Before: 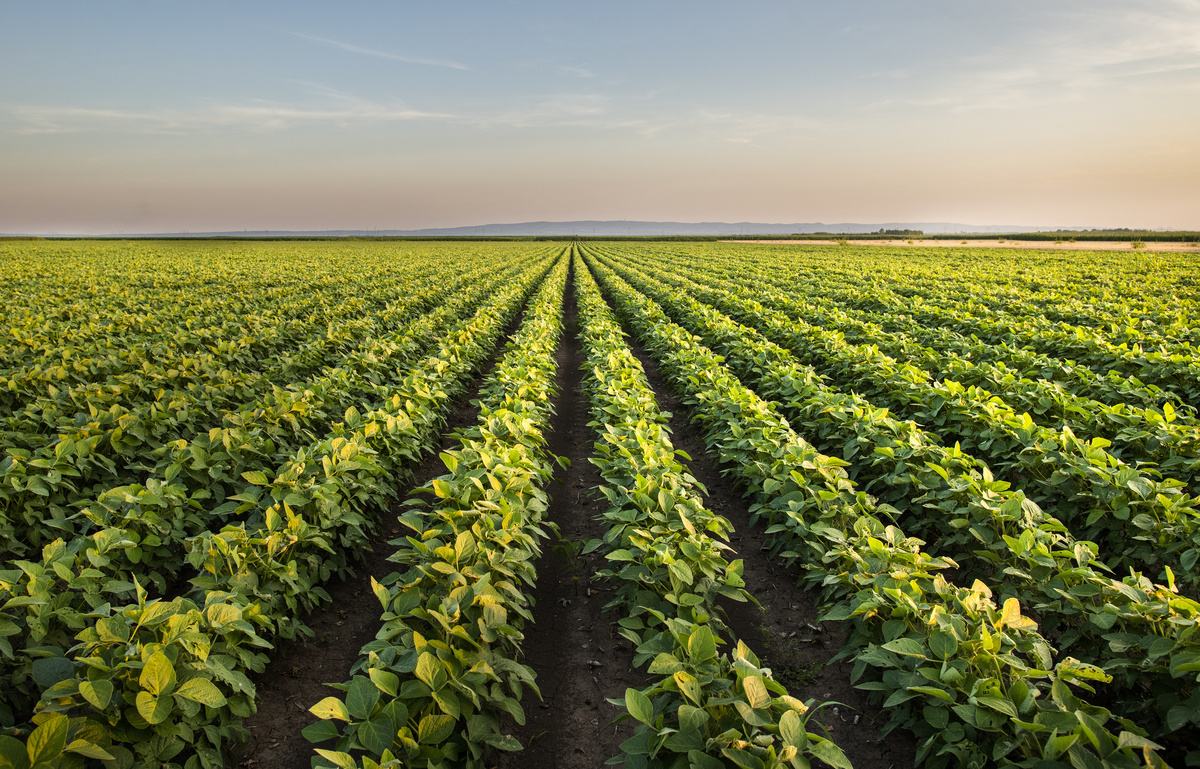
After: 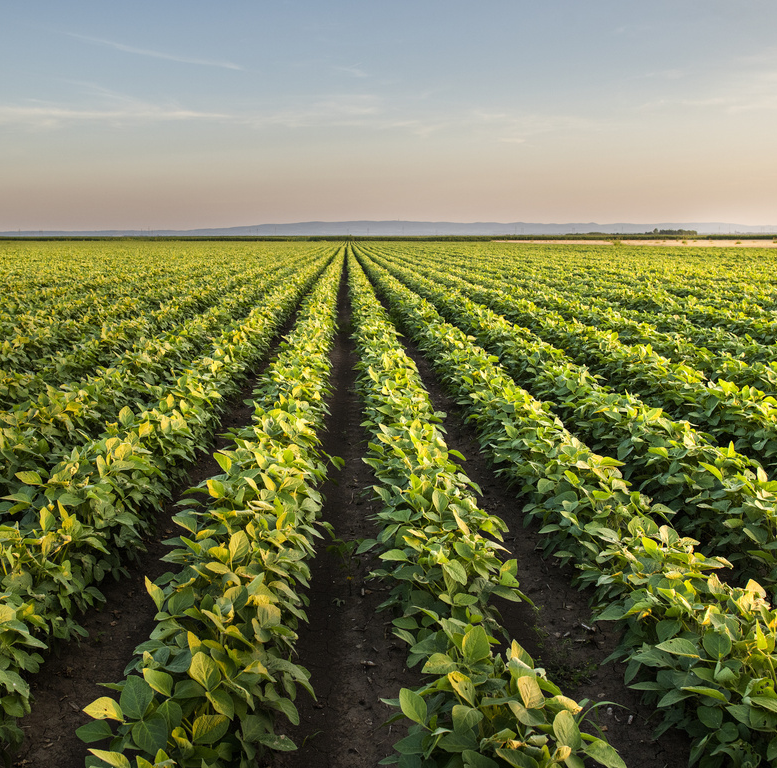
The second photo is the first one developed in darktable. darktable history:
crop and rotate: left 18.856%, right 16.364%
